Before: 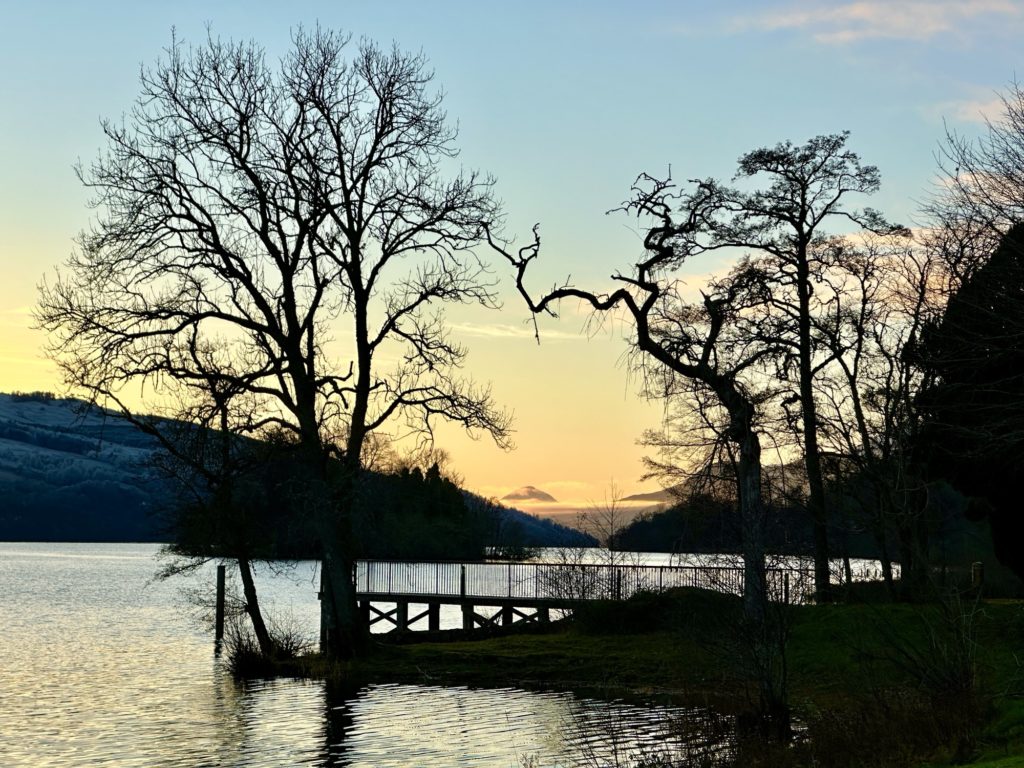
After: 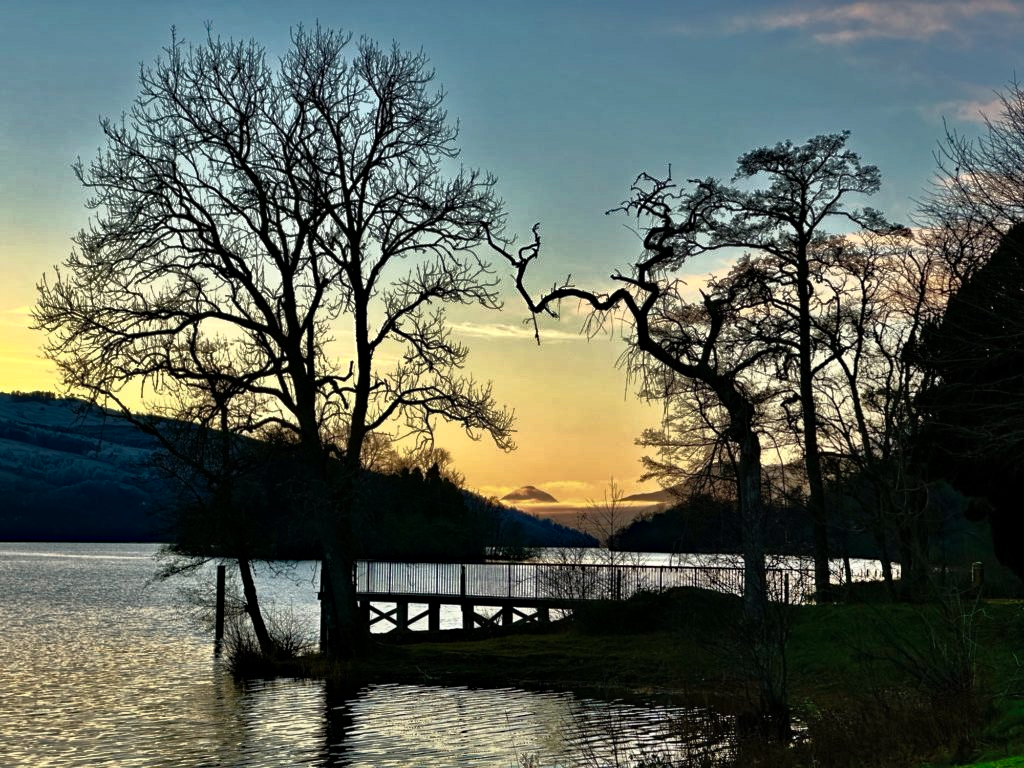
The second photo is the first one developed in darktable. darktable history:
base curve: curves: ch0 [(0, 0) (0.564, 0.291) (0.802, 0.731) (1, 1)]
shadows and highlights: shadows 60, highlights -60.23, soften with gaussian
haze removal: strength 0.29, distance 0.25, compatibility mode true, adaptive false
